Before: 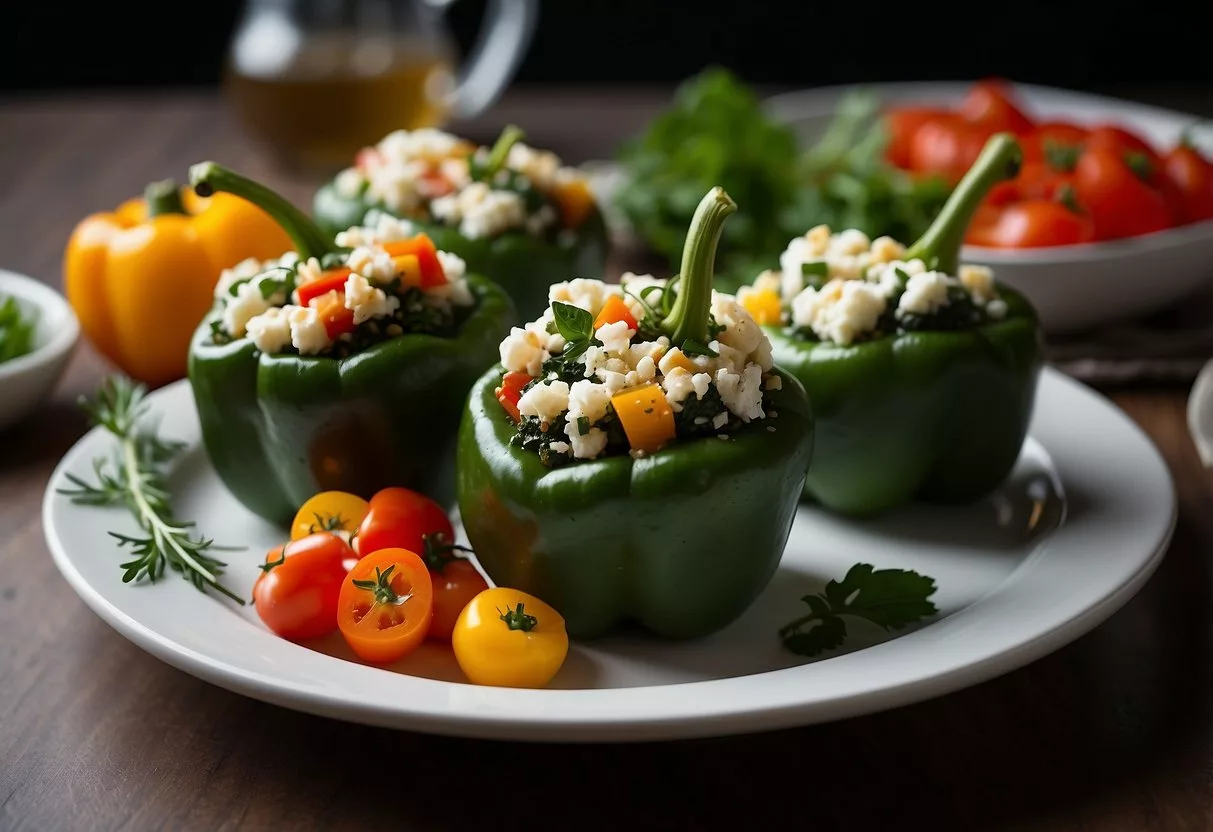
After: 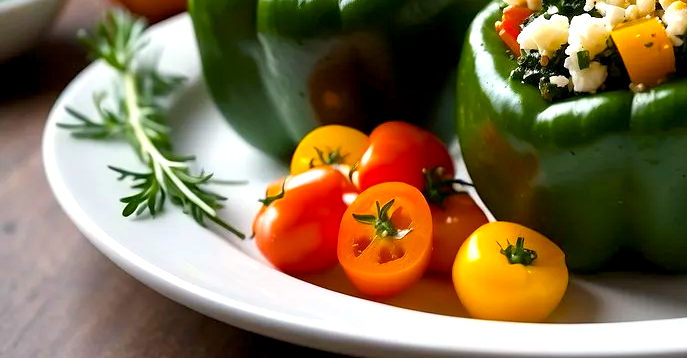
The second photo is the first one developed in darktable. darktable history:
crop: top 44.05%, right 43.333%, bottom 12.855%
color balance rgb: shadows lift › chroma 2.001%, shadows lift › hue 216.37°, global offset › luminance -0.514%, perceptual saturation grading › global saturation 19.405%, global vibrance 20%
exposure: exposure 0.651 EV, compensate exposure bias true, compensate highlight preservation false
